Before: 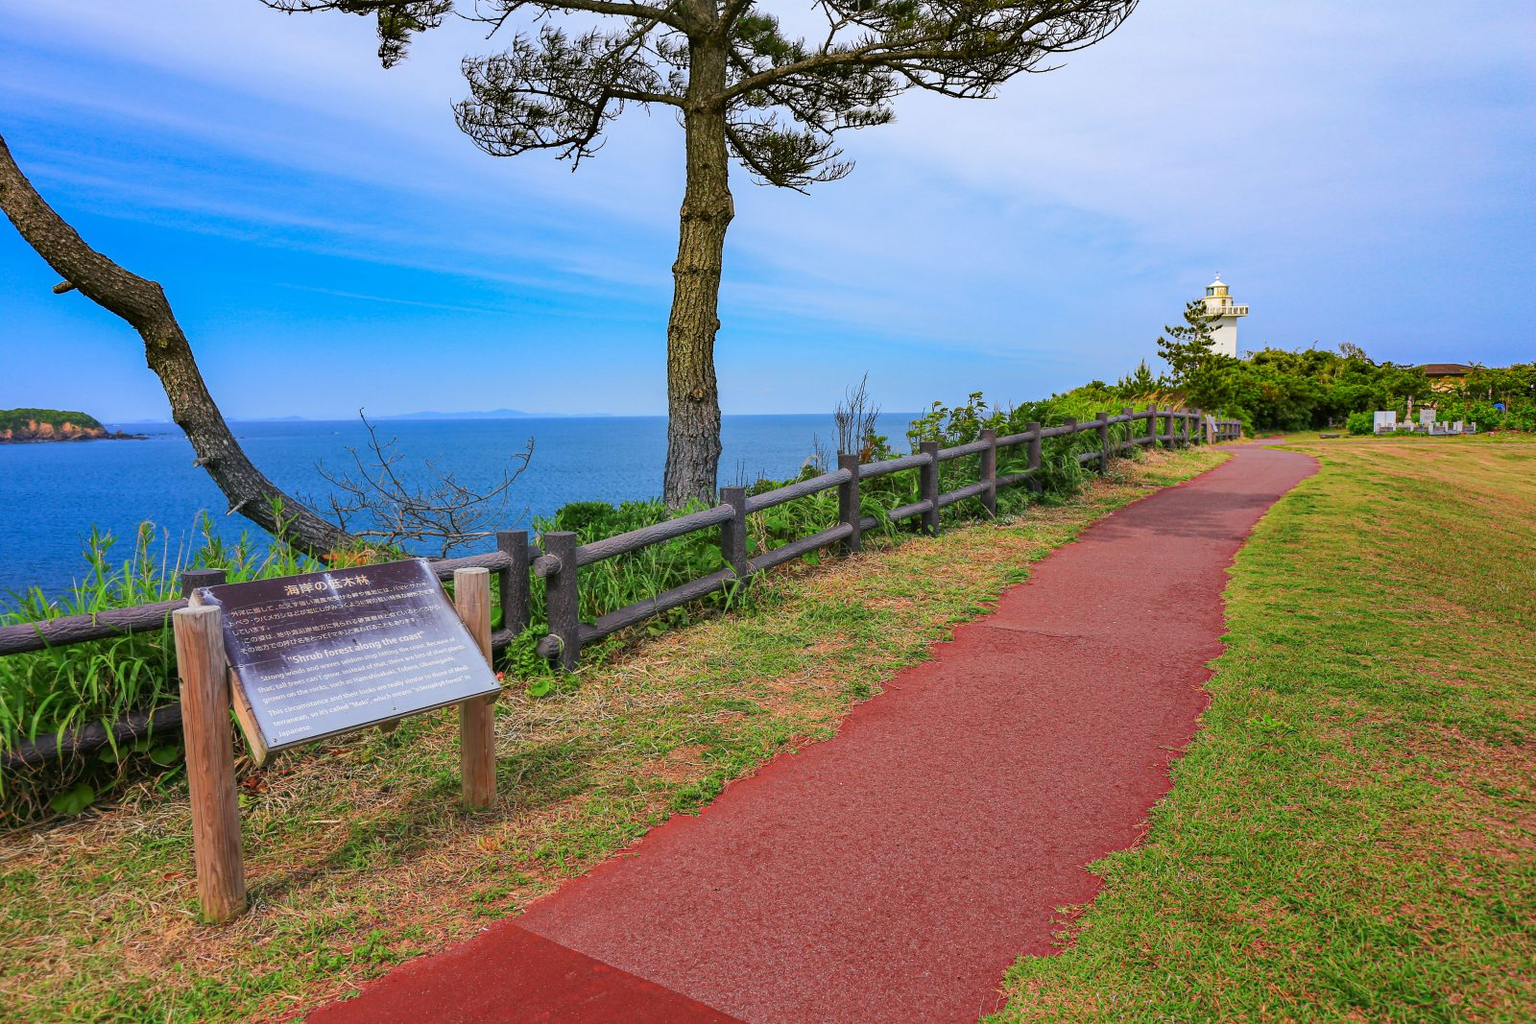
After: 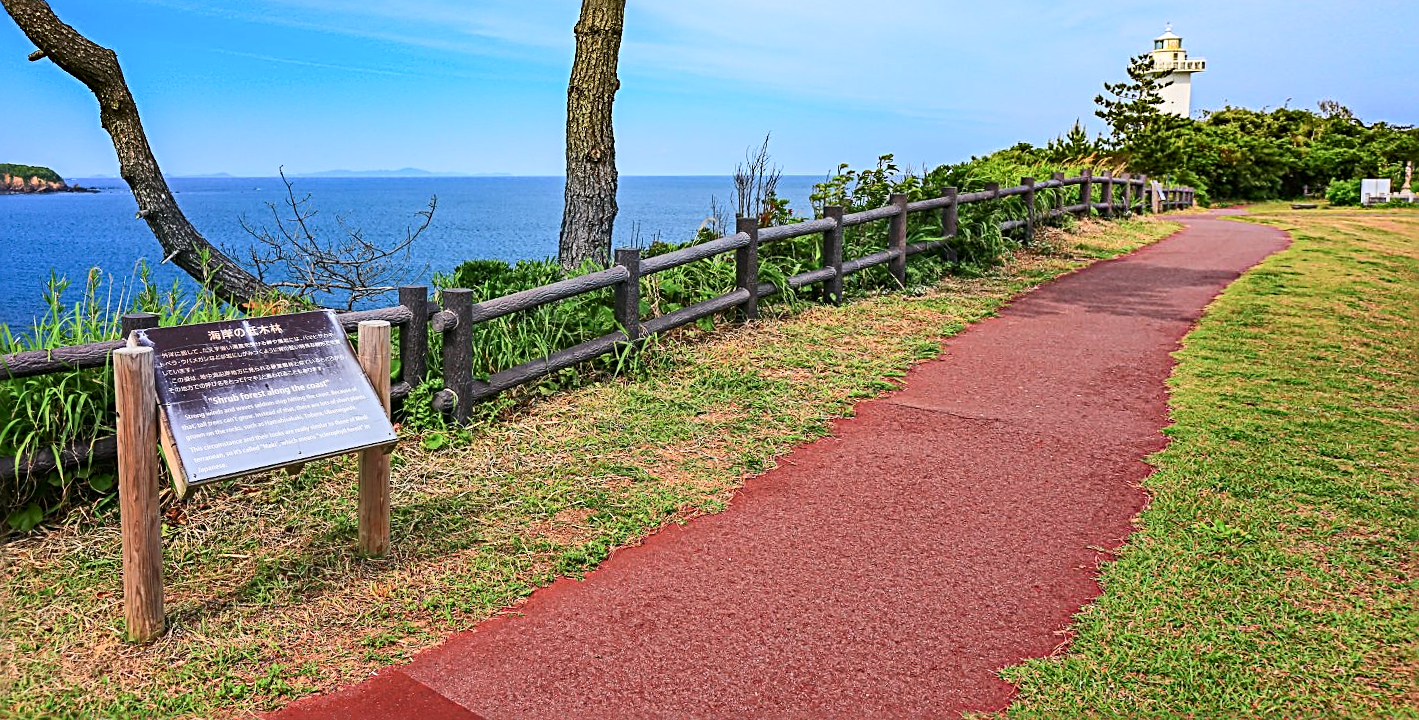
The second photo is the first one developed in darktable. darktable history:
sharpen: radius 3.025, amount 0.757
rotate and perspective: rotation 1.69°, lens shift (vertical) -0.023, lens shift (horizontal) -0.291, crop left 0.025, crop right 0.988, crop top 0.092, crop bottom 0.842
contrast brightness saturation: contrast 0.24, brightness 0.09
crop: top 20.916%, right 9.437%, bottom 0.316%
